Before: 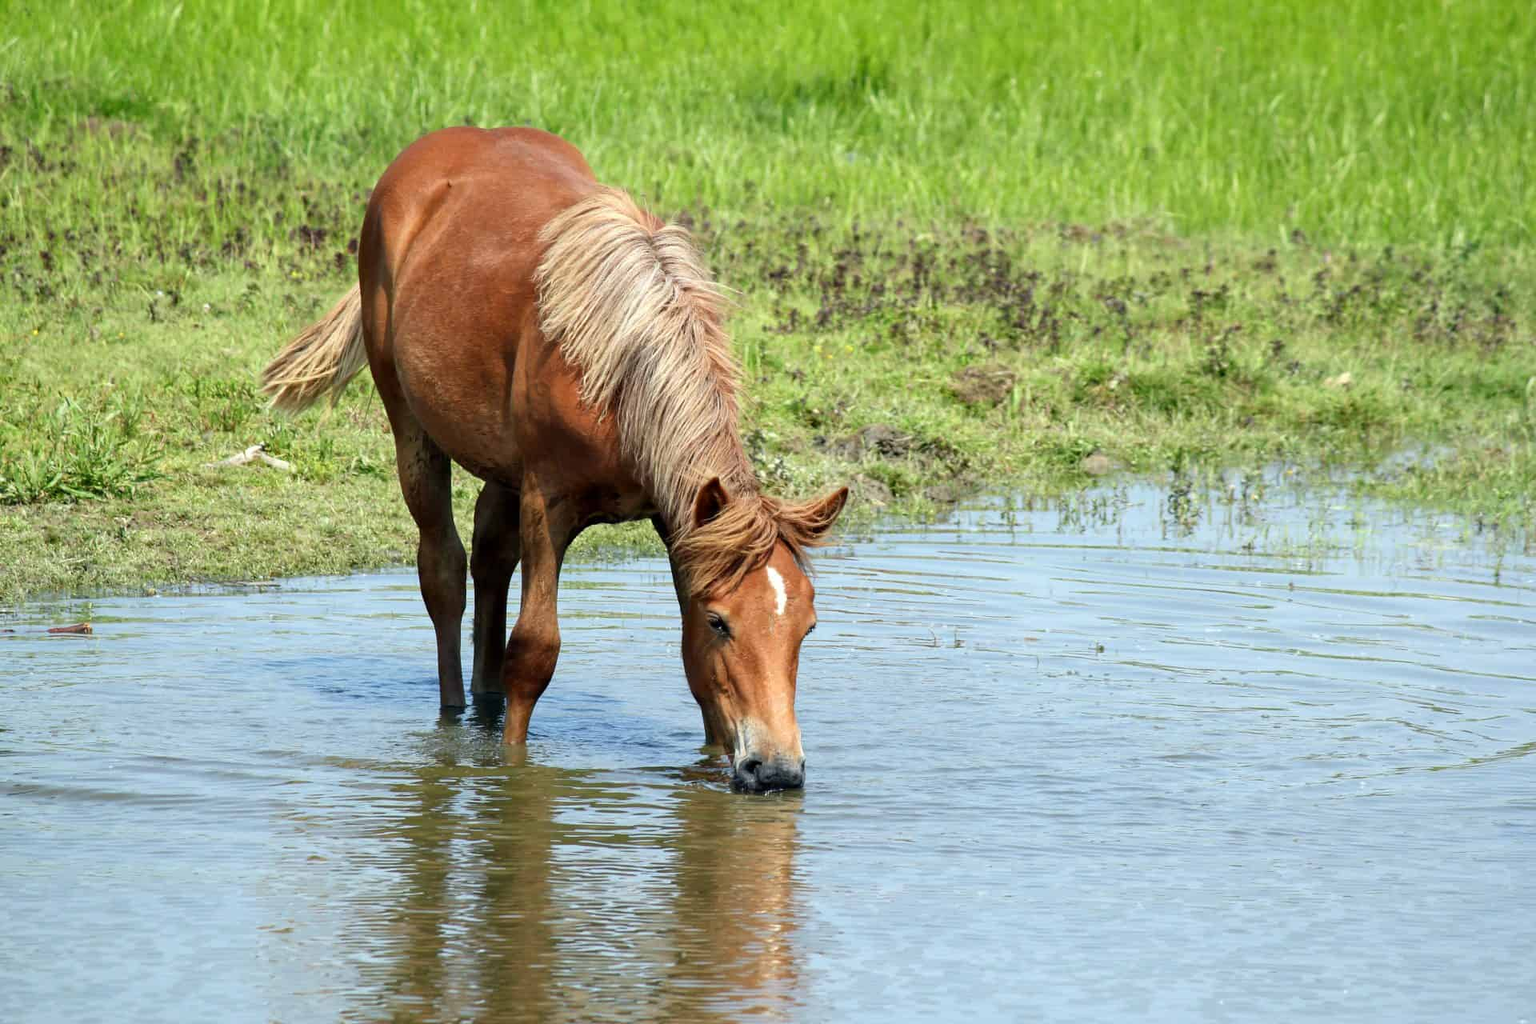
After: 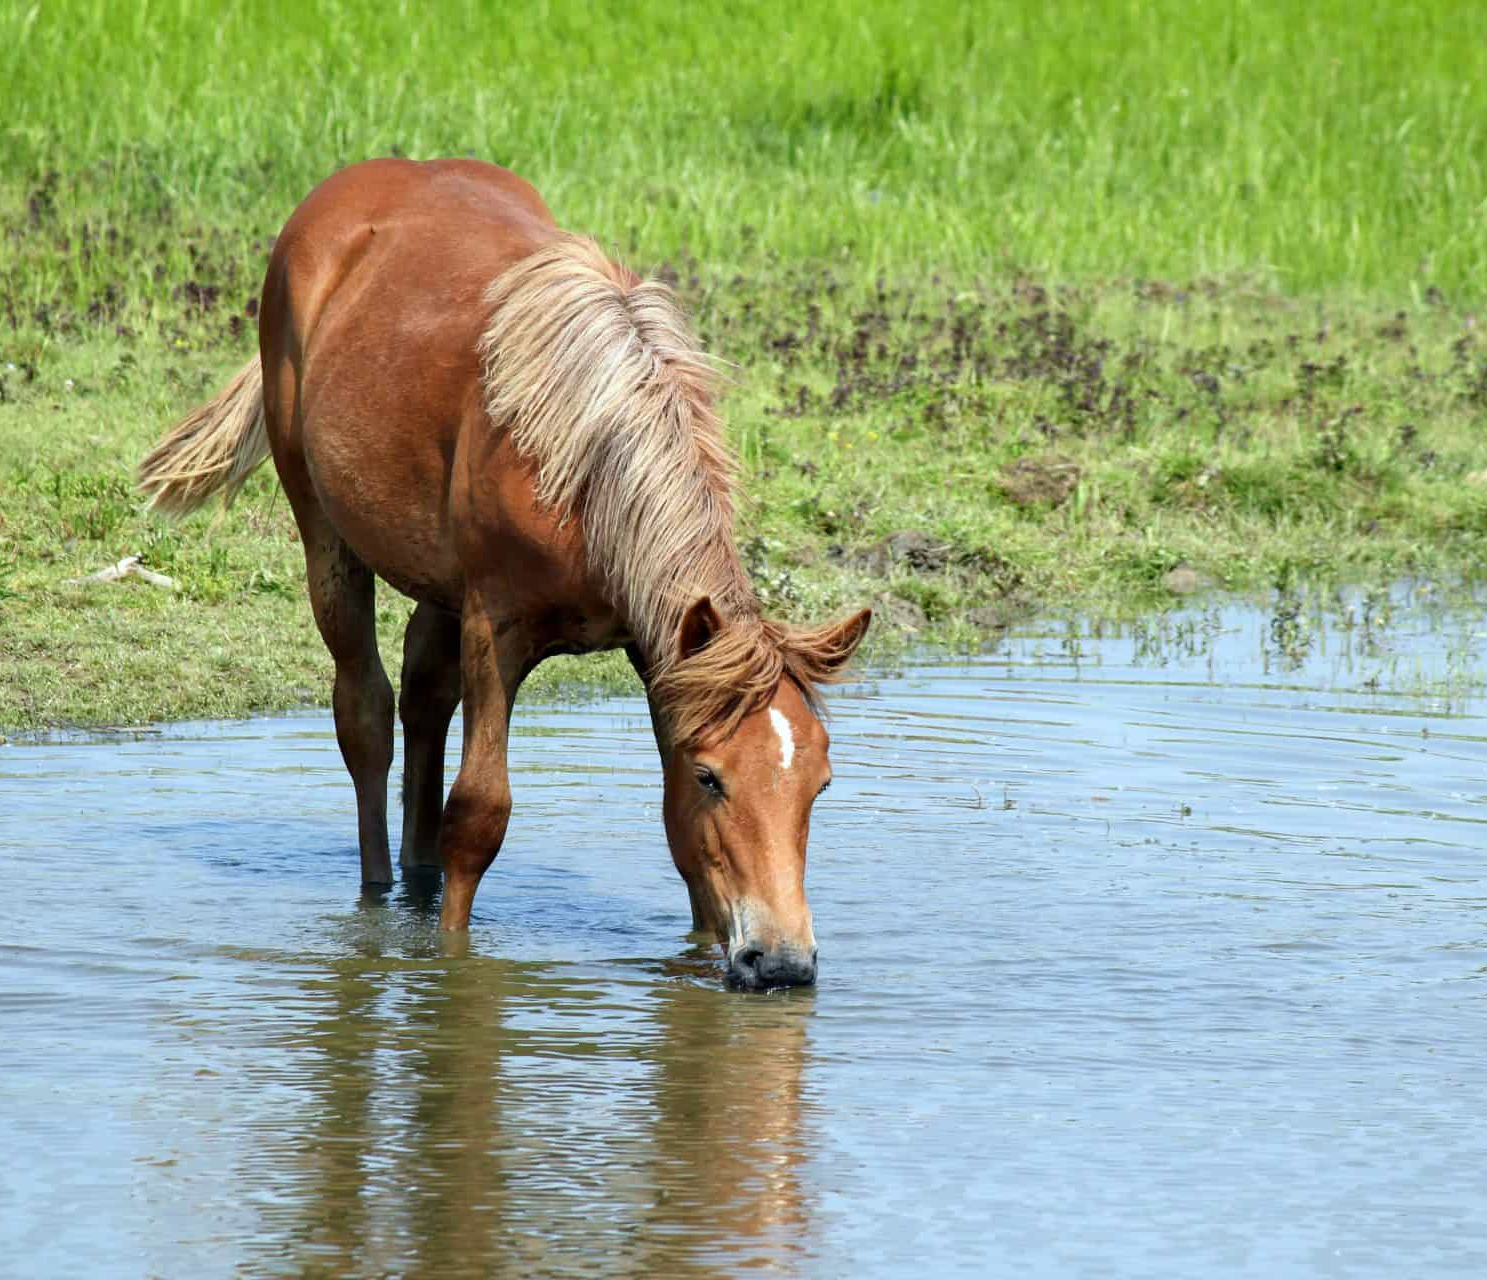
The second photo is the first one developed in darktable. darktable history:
white balance: red 0.98, blue 1.034
crop: left 9.88%, right 12.664%
